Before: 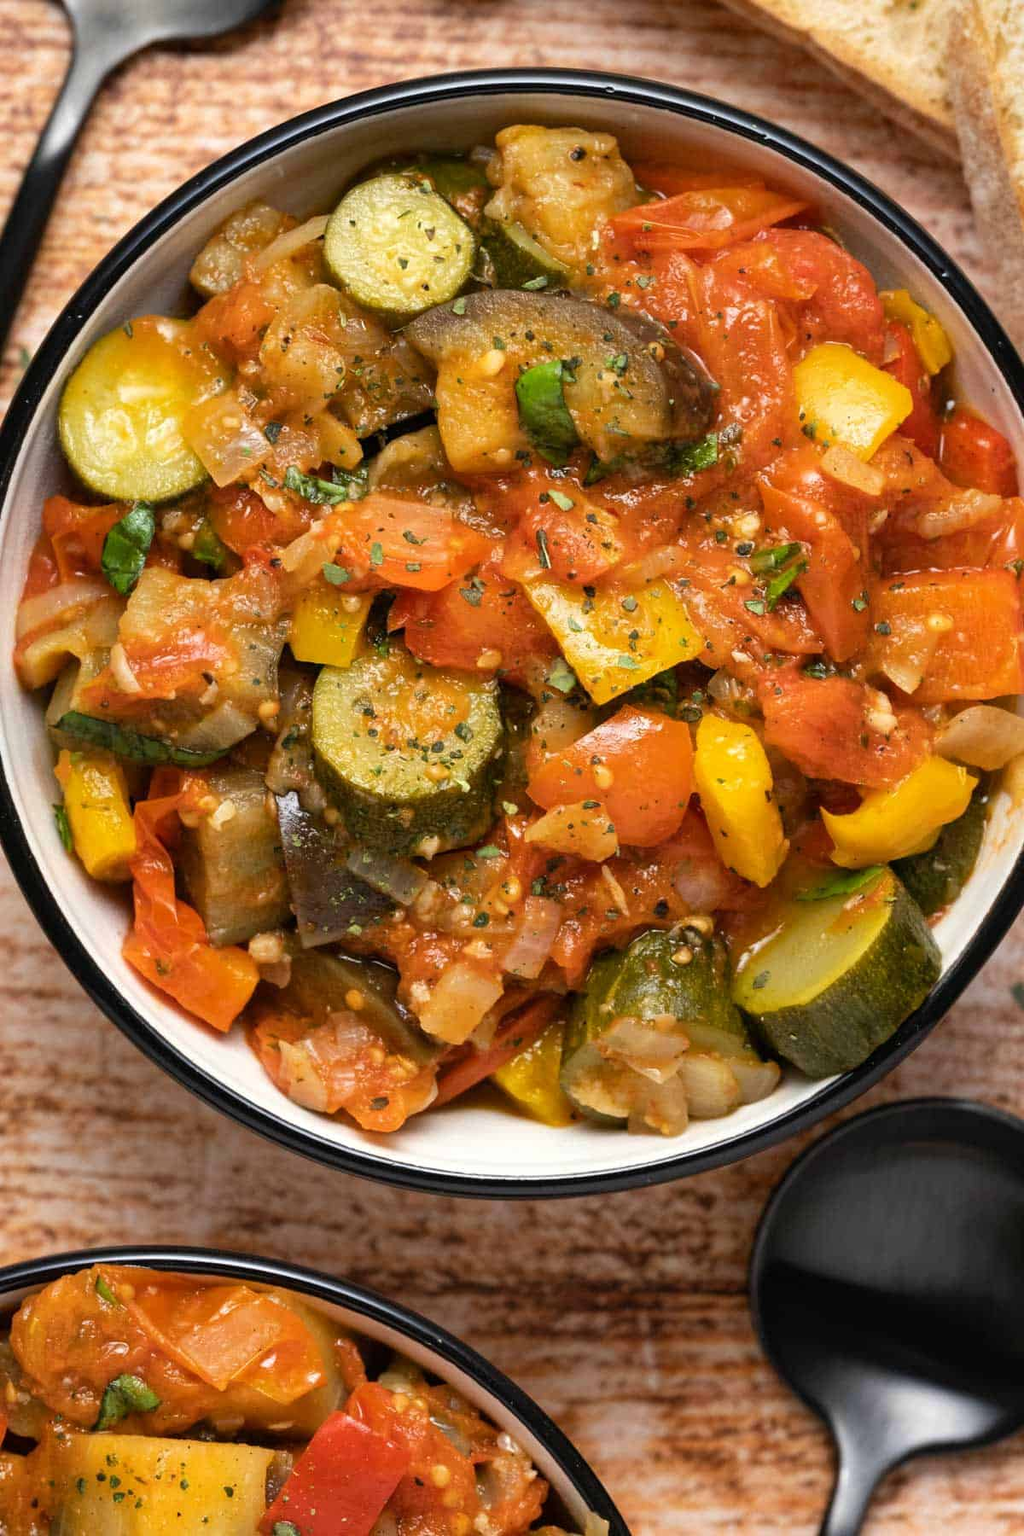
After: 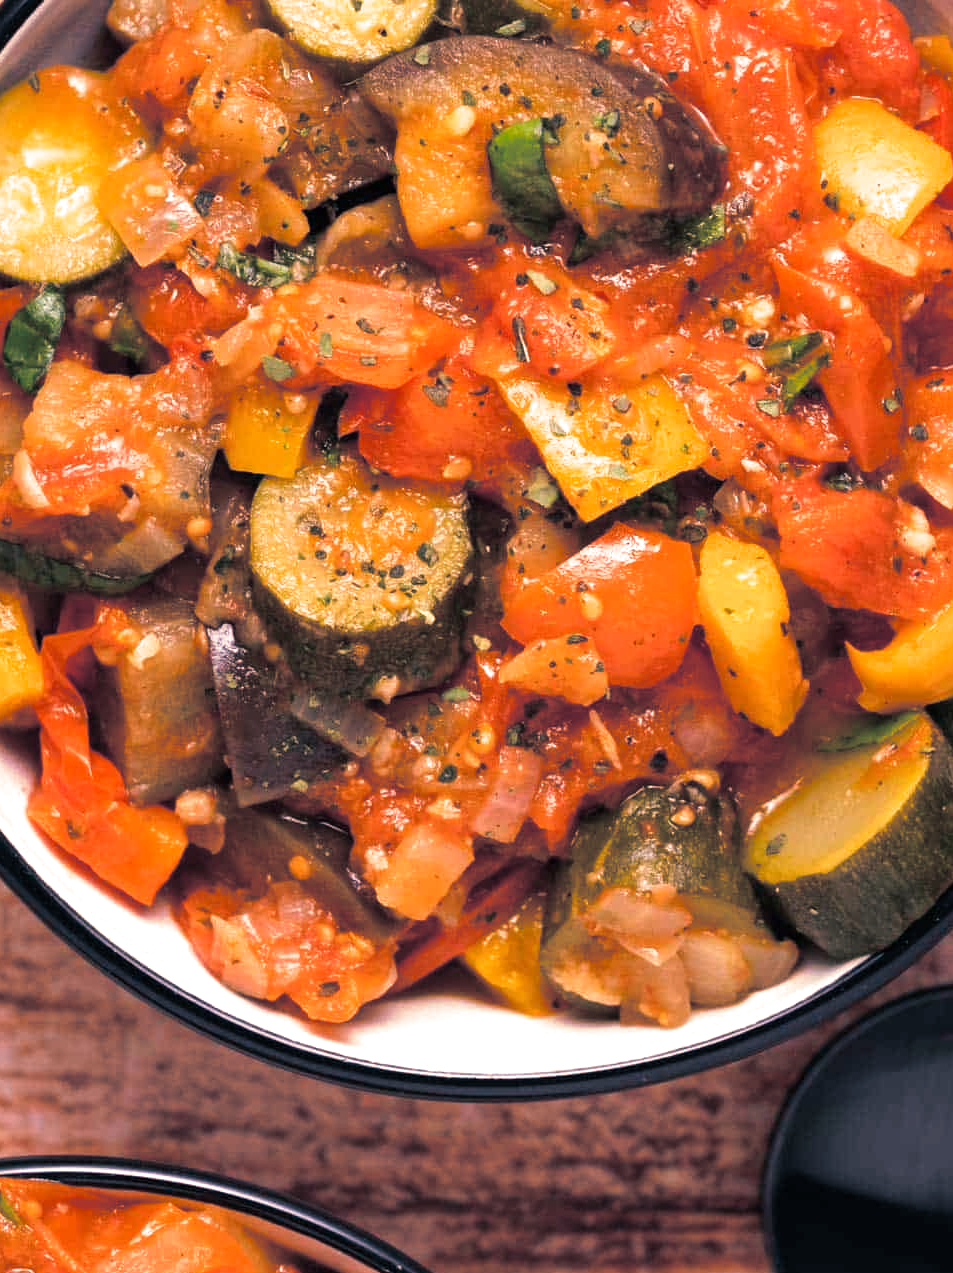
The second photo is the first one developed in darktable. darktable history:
crop: left 9.712%, top 16.928%, right 10.845%, bottom 12.332%
white balance: red 1.188, blue 1.11
split-toning: shadows › hue 216°, shadows › saturation 1, highlights › hue 57.6°, balance -33.4
